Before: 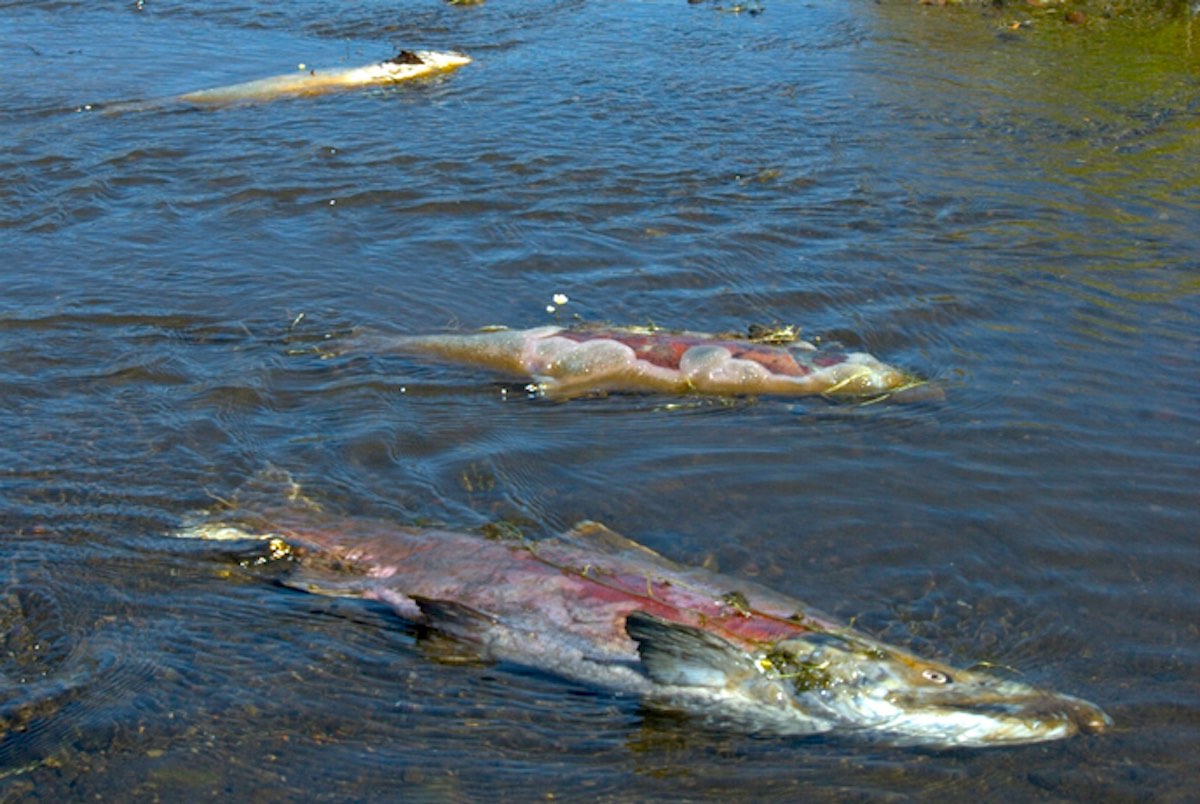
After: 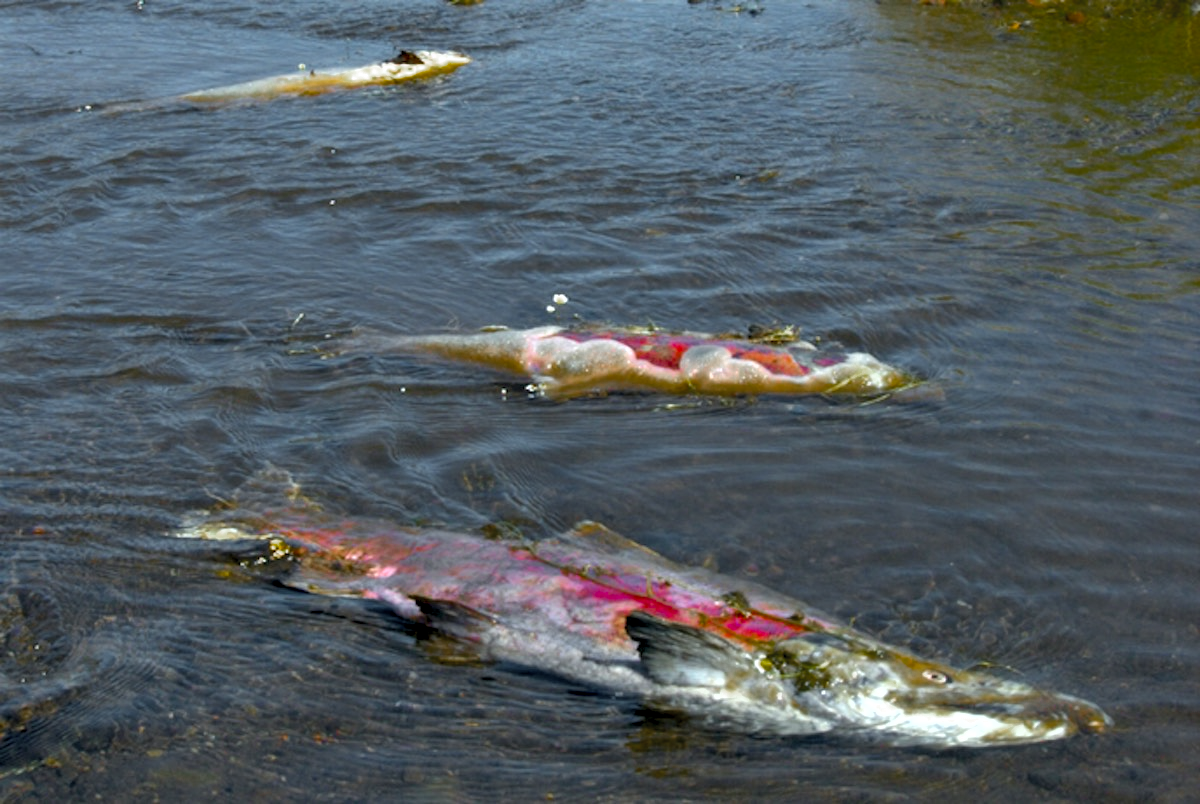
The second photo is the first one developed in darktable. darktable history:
color zones: curves: ch0 [(0, 0.48) (0.209, 0.398) (0.305, 0.332) (0.429, 0.493) (0.571, 0.5) (0.714, 0.5) (0.857, 0.5) (1, 0.48)]; ch1 [(0, 0.736) (0.143, 0.625) (0.225, 0.371) (0.429, 0.256) (0.571, 0.241) (0.714, 0.213) (0.857, 0.48) (1, 0.736)]; ch2 [(0, 0.448) (0.143, 0.498) (0.286, 0.5) (0.429, 0.5) (0.571, 0.5) (0.714, 0.5) (0.857, 0.5) (1, 0.448)]
contrast equalizer: y [[0.536, 0.565, 0.581, 0.516, 0.52, 0.491], [0.5 ×6], [0.5 ×6], [0 ×6], [0 ×6]]
shadows and highlights: shadows 25.1, highlights -25.96
color balance rgb: perceptual saturation grading › global saturation 40.258%, global vibrance 20%
